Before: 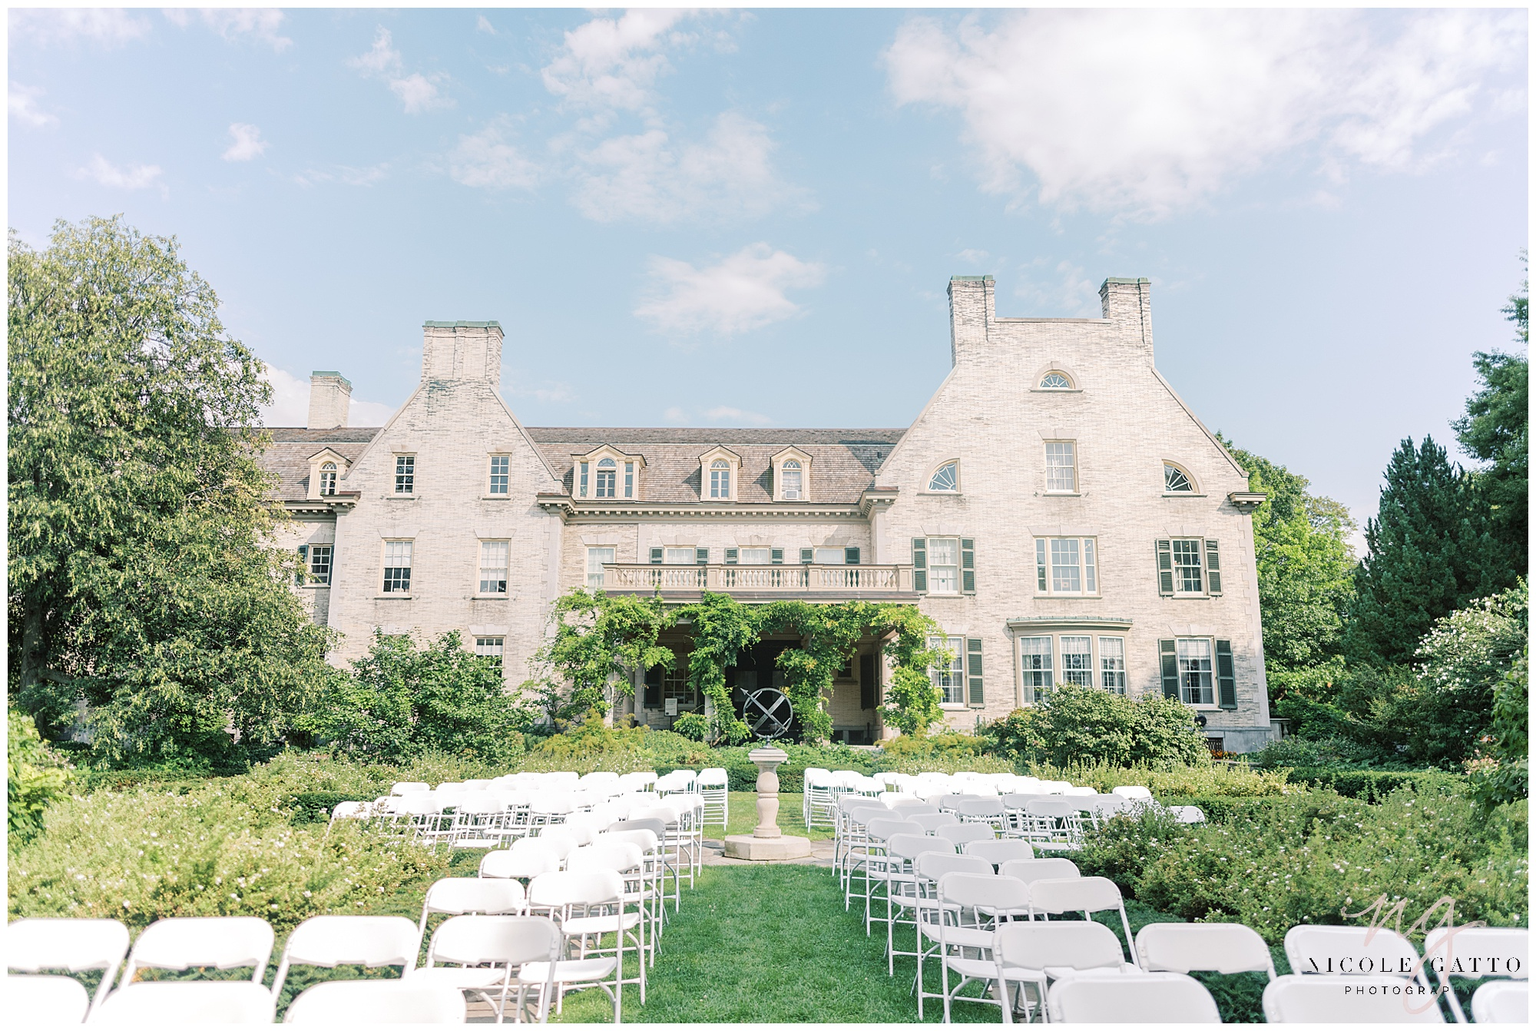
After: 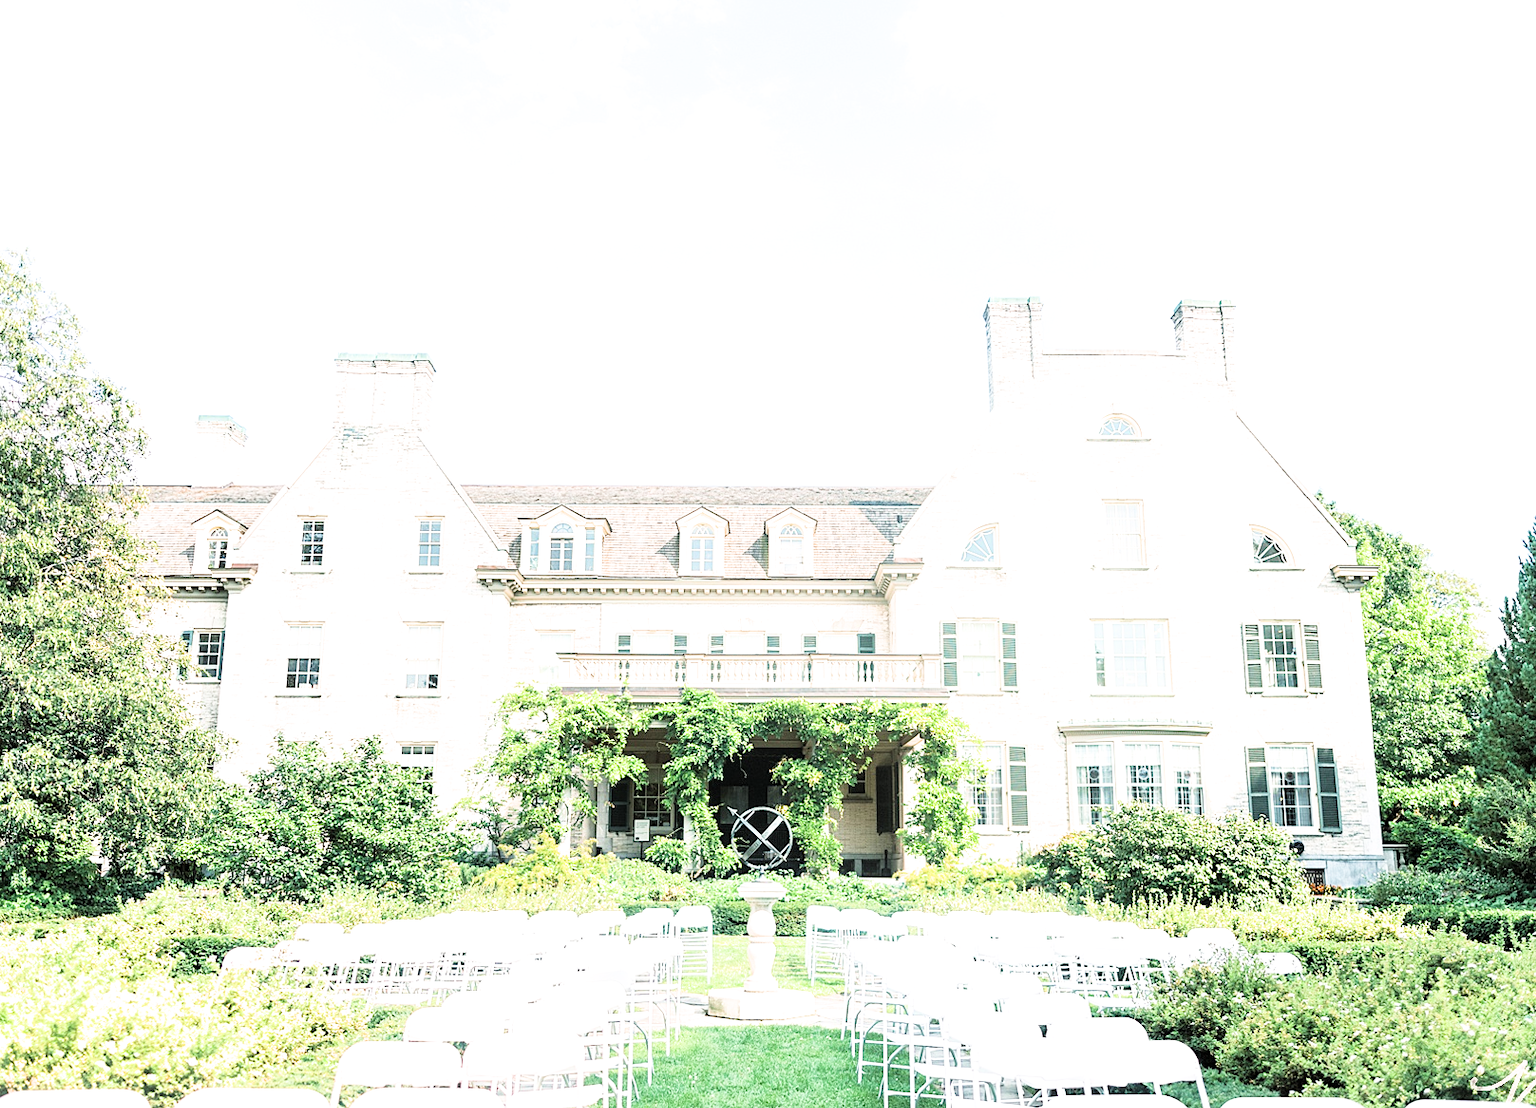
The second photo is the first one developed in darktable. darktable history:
crop: left 9.929%, top 3.475%, right 9.188%, bottom 9.529%
exposure: black level correction 0, exposure 1.5 EV, compensate exposure bias true, compensate highlight preservation false
filmic rgb: black relative exposure -5 EV, white relative exposure 3.2 EV, hardness 3.42, contrast 1.2, highlights saturation mix -30%
